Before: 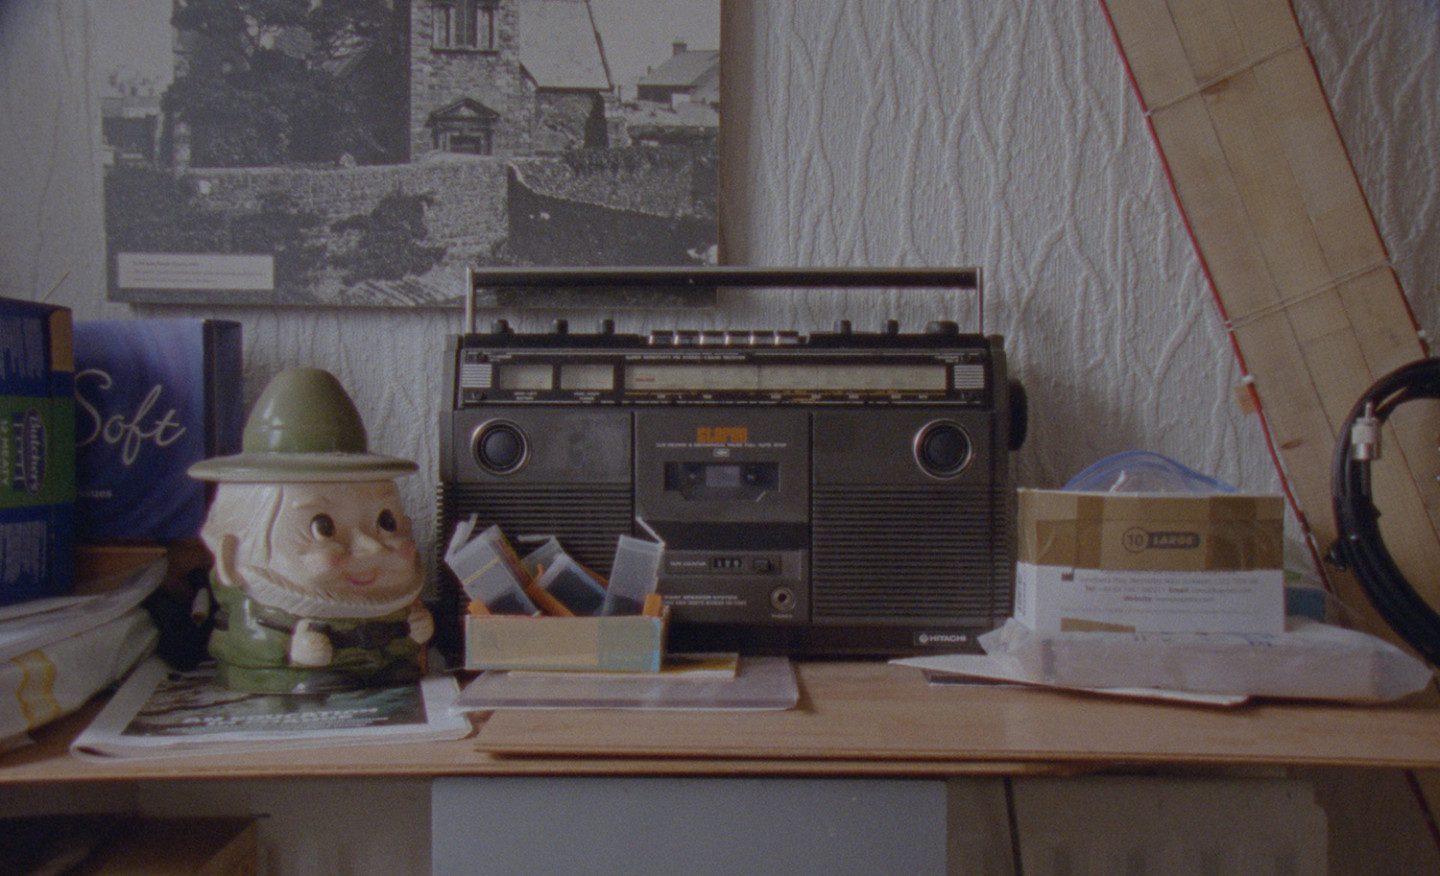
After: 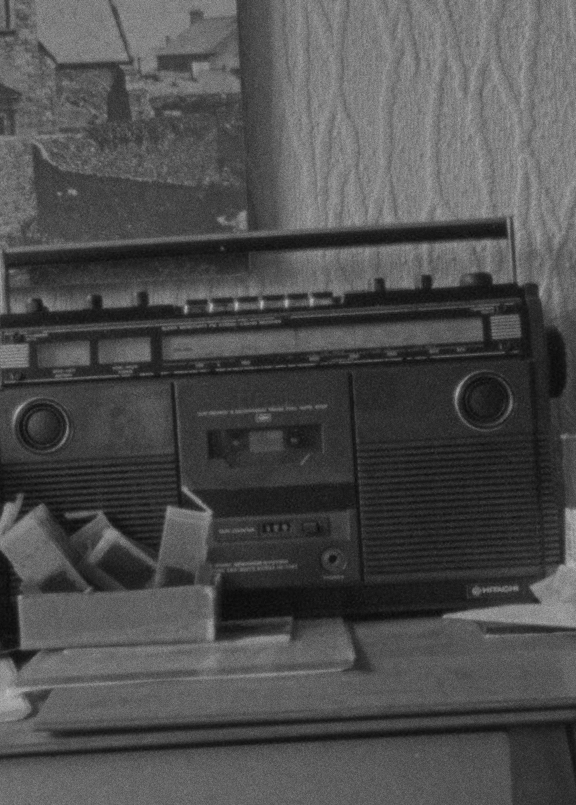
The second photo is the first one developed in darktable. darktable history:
rotate and perspective: rotation -3.52°, crop left 0.036, crop right 0.964, crop top 0.081, crop bottom 0.919
grain: on, module defaults
color zones: curves: ch0 [(0.287, 0.048) (0.493, 0.484) (0.737, 0.816)]; ch1 [(0, 0) (0.143, 0) (0.286, 0) (0.429, 0) (0.571, 0) (0.714, 0) (0.857, 0)]
crop: left 31.229%, right 27.105%
